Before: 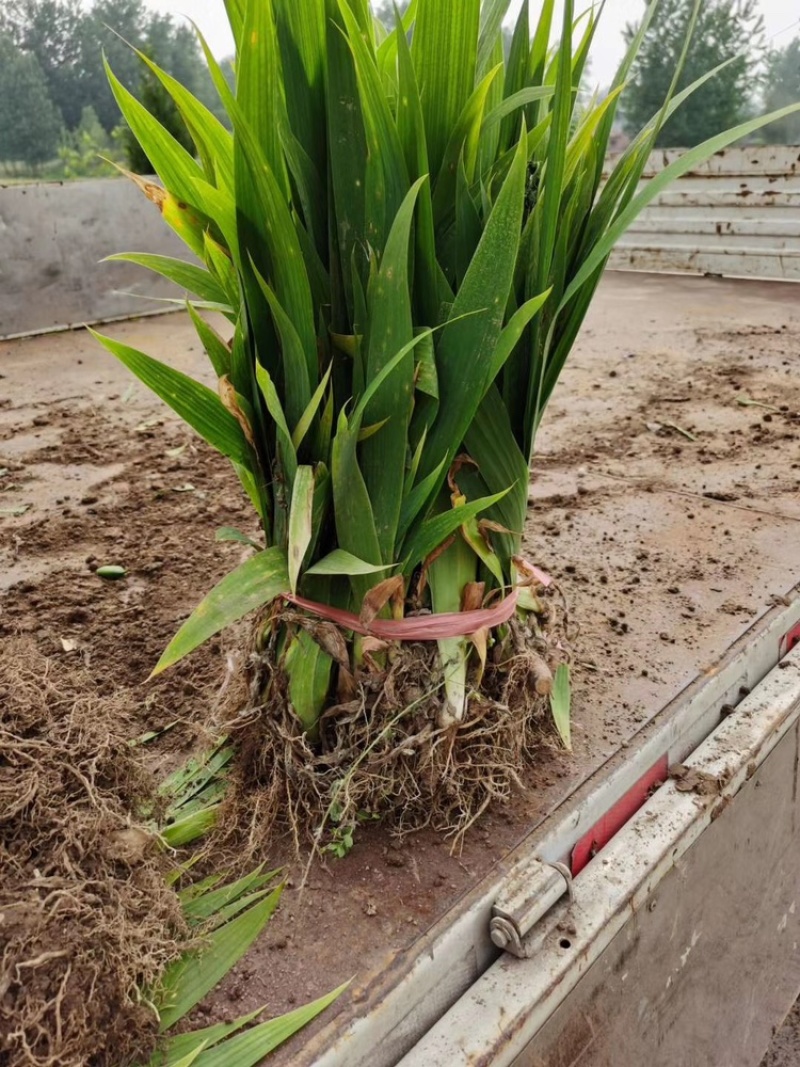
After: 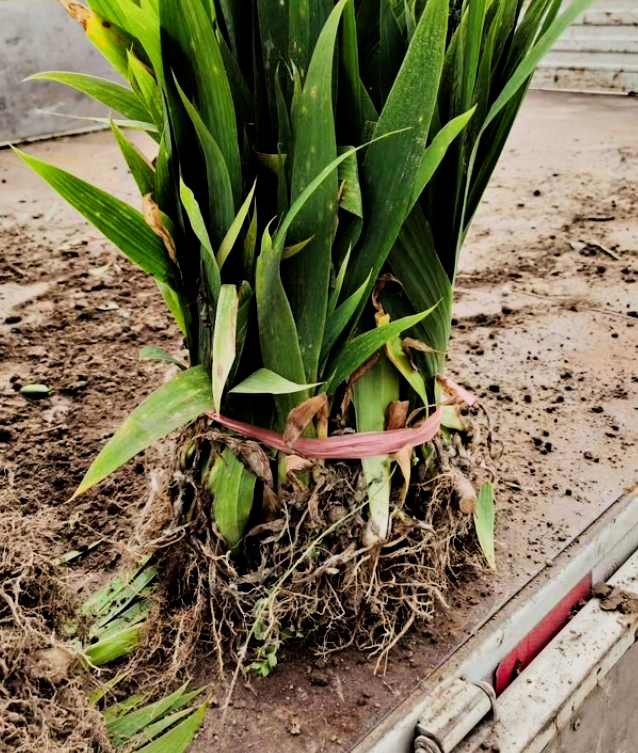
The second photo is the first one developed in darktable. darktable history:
filmic rgb: black relative exposure -7.18 EV, white relative exposure 5.35 EV, hardness 3.02
contrast equalizer: y [[0.6 ×6], [0.55 ×6], [0 ×6], [0 ×6], [0 ×6]], mix 0.587
crop: left 9.504%, top 17.023%, right 10.741%, bottom 12.322%
tone curve: curves: ch0 [(0, 0) (0.051, 0.03) (0.096, 0.071) (0.243, 0.246) (0.461, 0.515) (0.605, 0.692) (0.761, 0.85) (0.881, 0.933) (1, 0.984)]; ch1 [(0, 0) (0.1, 0.038) (0.318, 0.243) (0.431, 0.384) (0.488, 0.475) (0.499, 0.499) (0.534, 0.546) (0.567, 0.592) (0.601, 0.632) (0.734, 0.809) (1, 1)]; ch2 [(0, 0) (0.297, 0.257) (0.414, 0.379) (0.453, 0.45) (0.479, 0.483) (0.504, 0.499) (0.52, 0.519) (0.541, 0.554) (0.614, 0.652) (0.817, 0.874) (1, 1)], color space Lab, linked channels, preserve colors none
